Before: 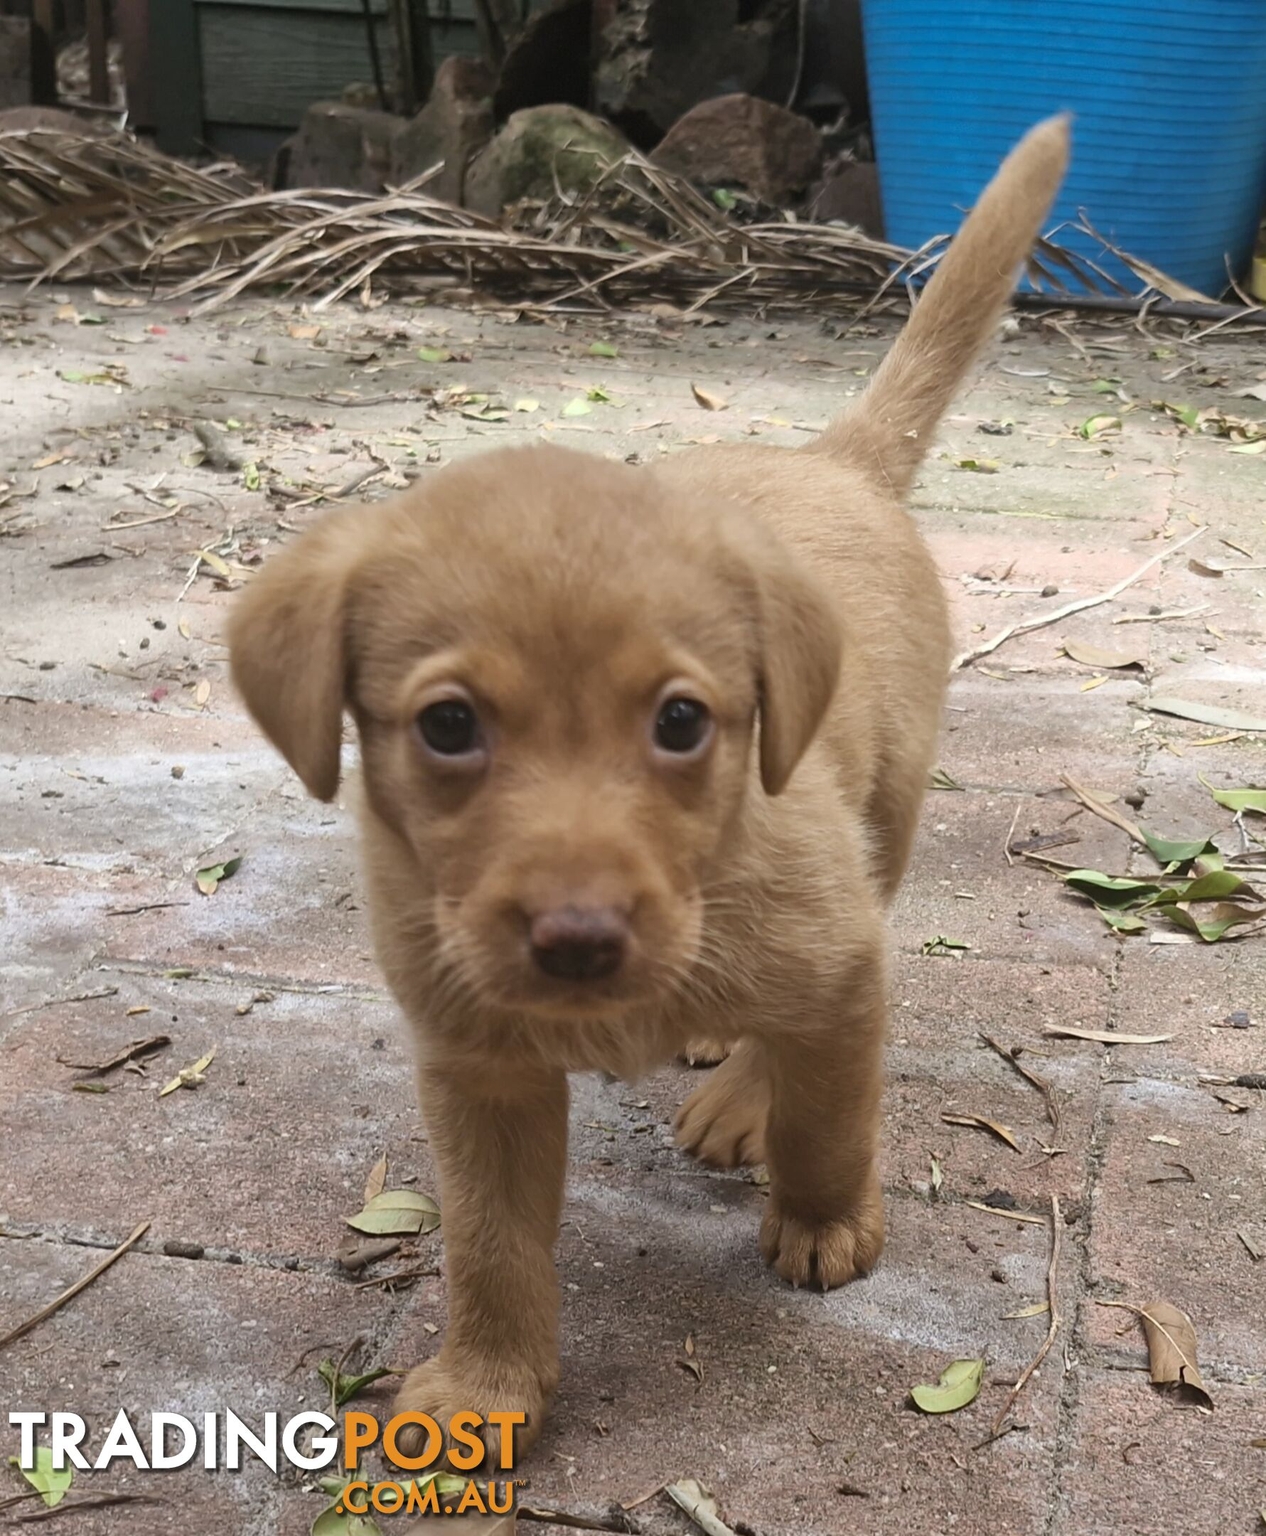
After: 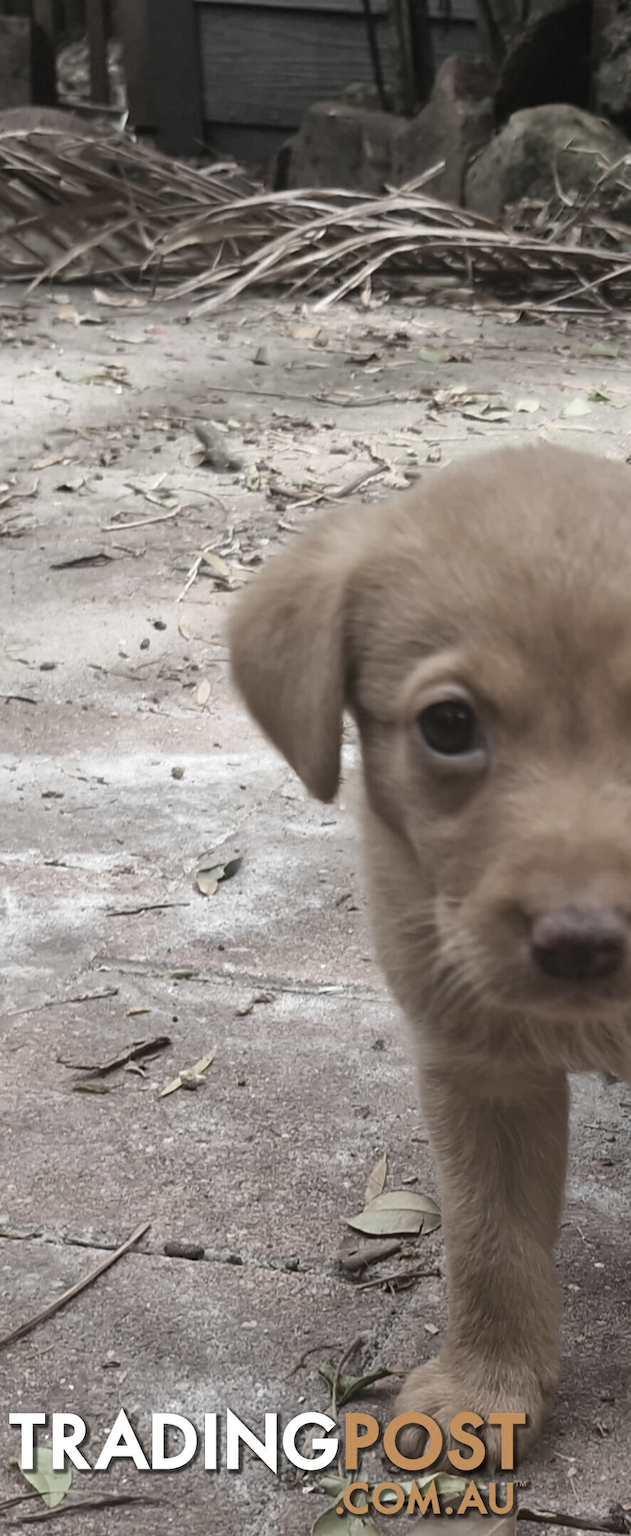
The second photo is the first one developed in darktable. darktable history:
crop and rotate: left 0.031%, top 0%, right 50.162%
color zones: curves: ch0 [(0, 0.613) (0.01, 0.613) (0.245, 0.448) (0.498, 0.529) (0.642, 0.665) (0.879, 0.777) (0.99, 0.613)]; ch1 [(0, 0.035) (0.121, 0.189) (0.259, 0.197) (0.415, 0.061) (0.589, 0.022) (0.732, 0.022) (0.857, 0.026) (0.991, 0.053)]
